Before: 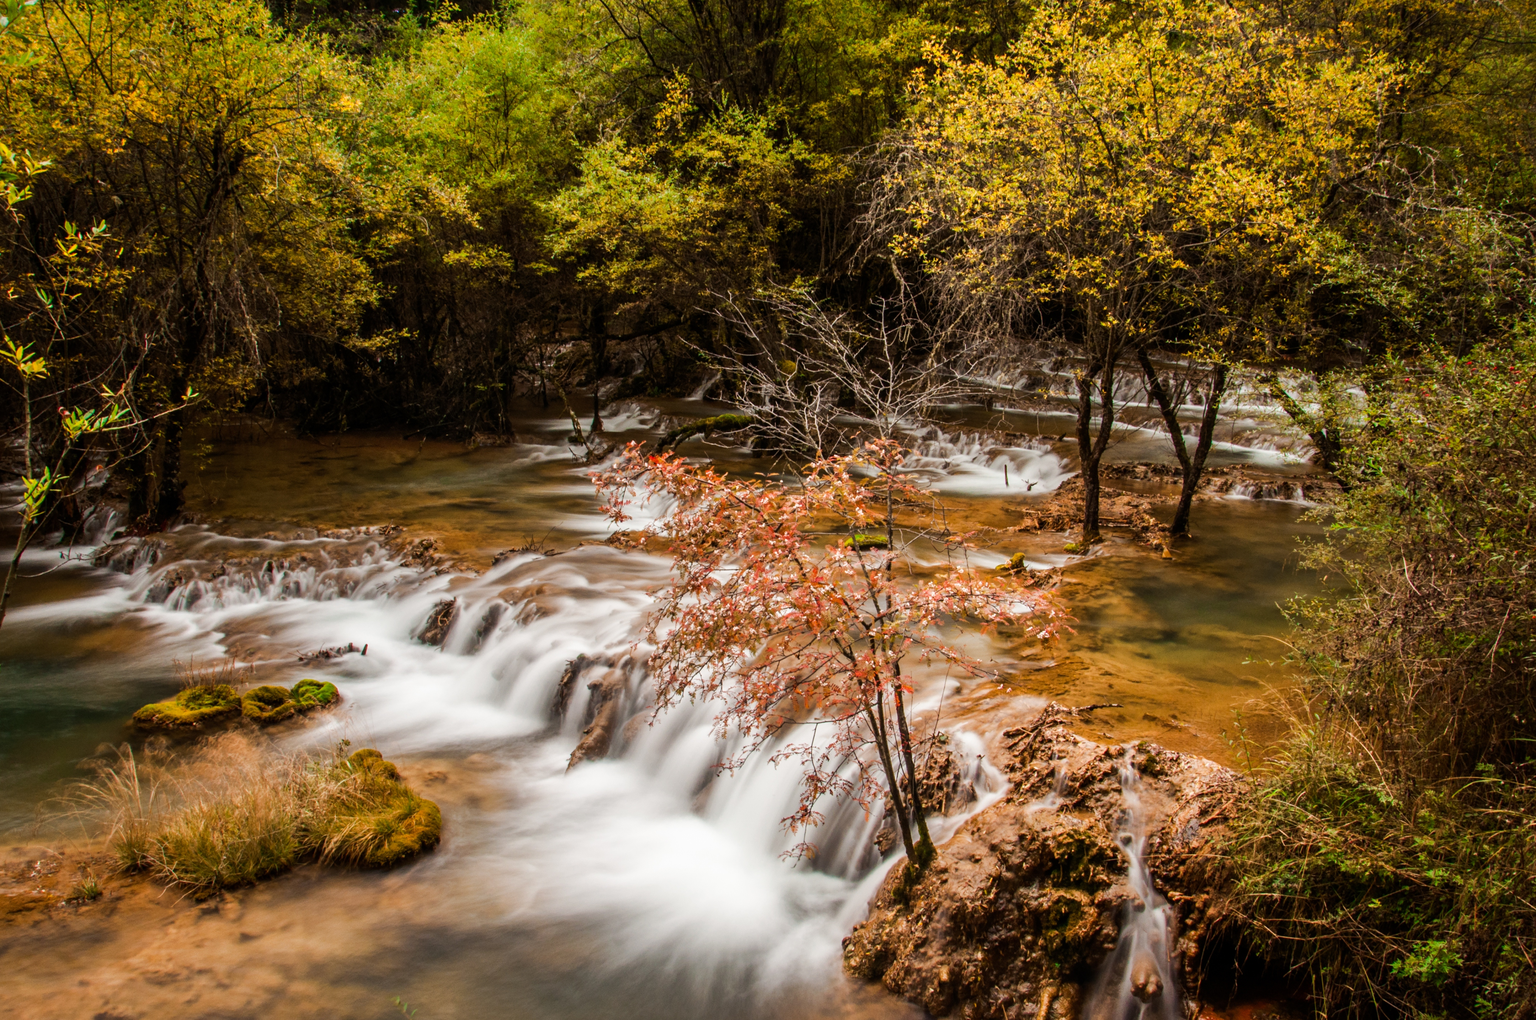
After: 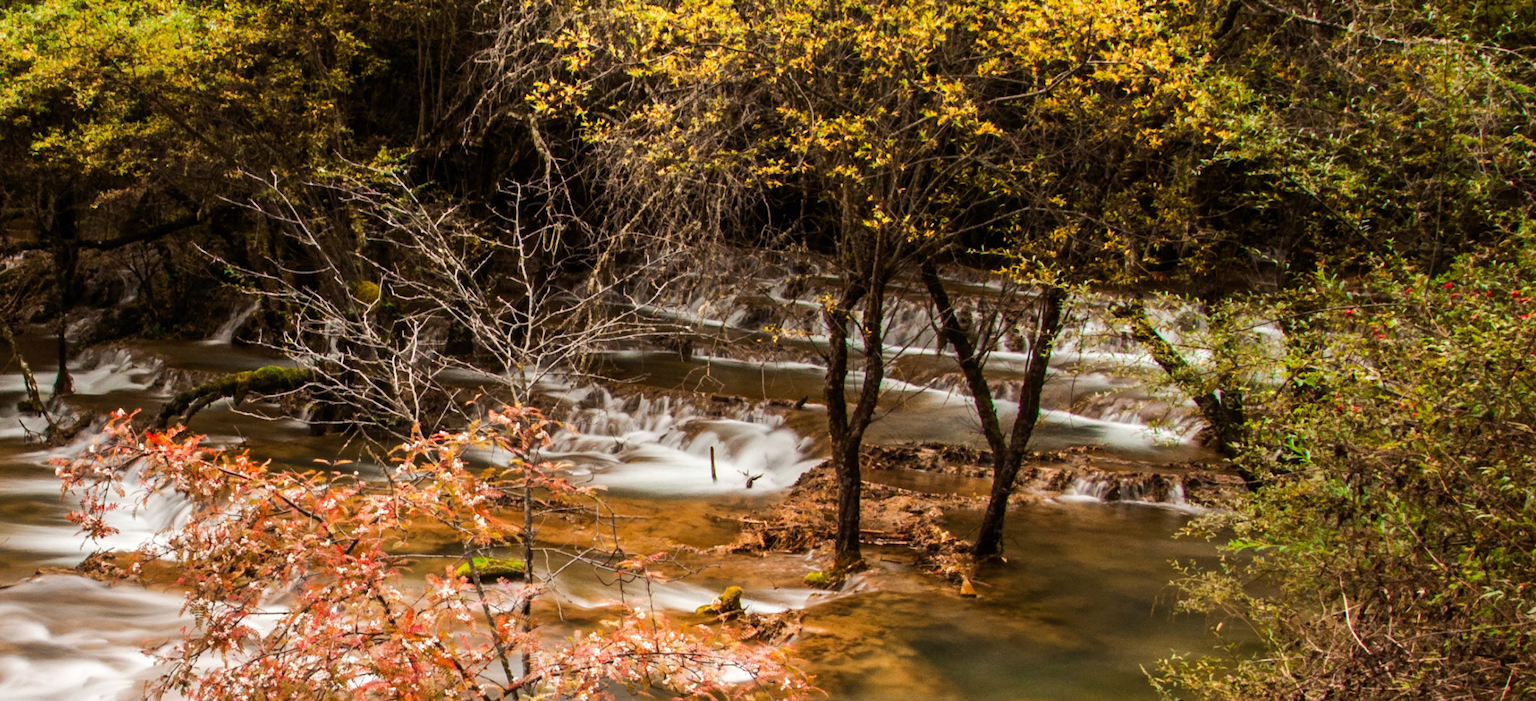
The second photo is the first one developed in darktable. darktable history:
crop: left 36.29%, top 18.023%, right 0.699%, bottom 38.64%
exposure: exposure 0.201 EV, compensate highlight preservation false
